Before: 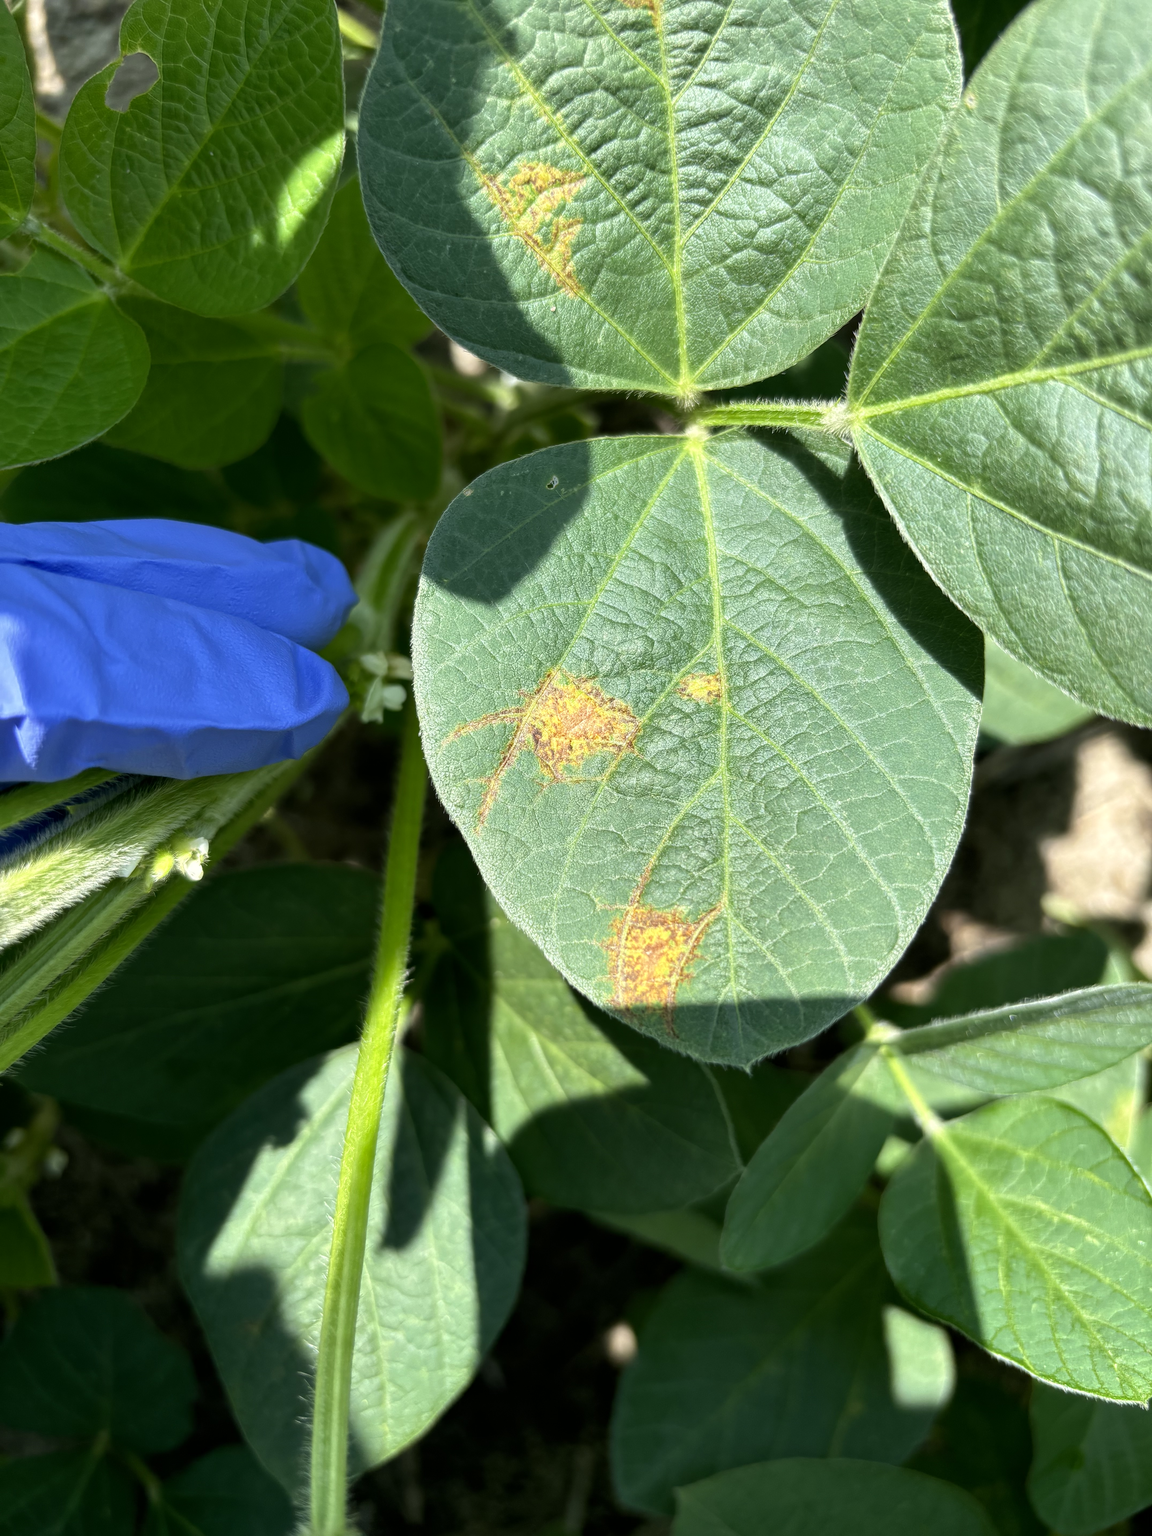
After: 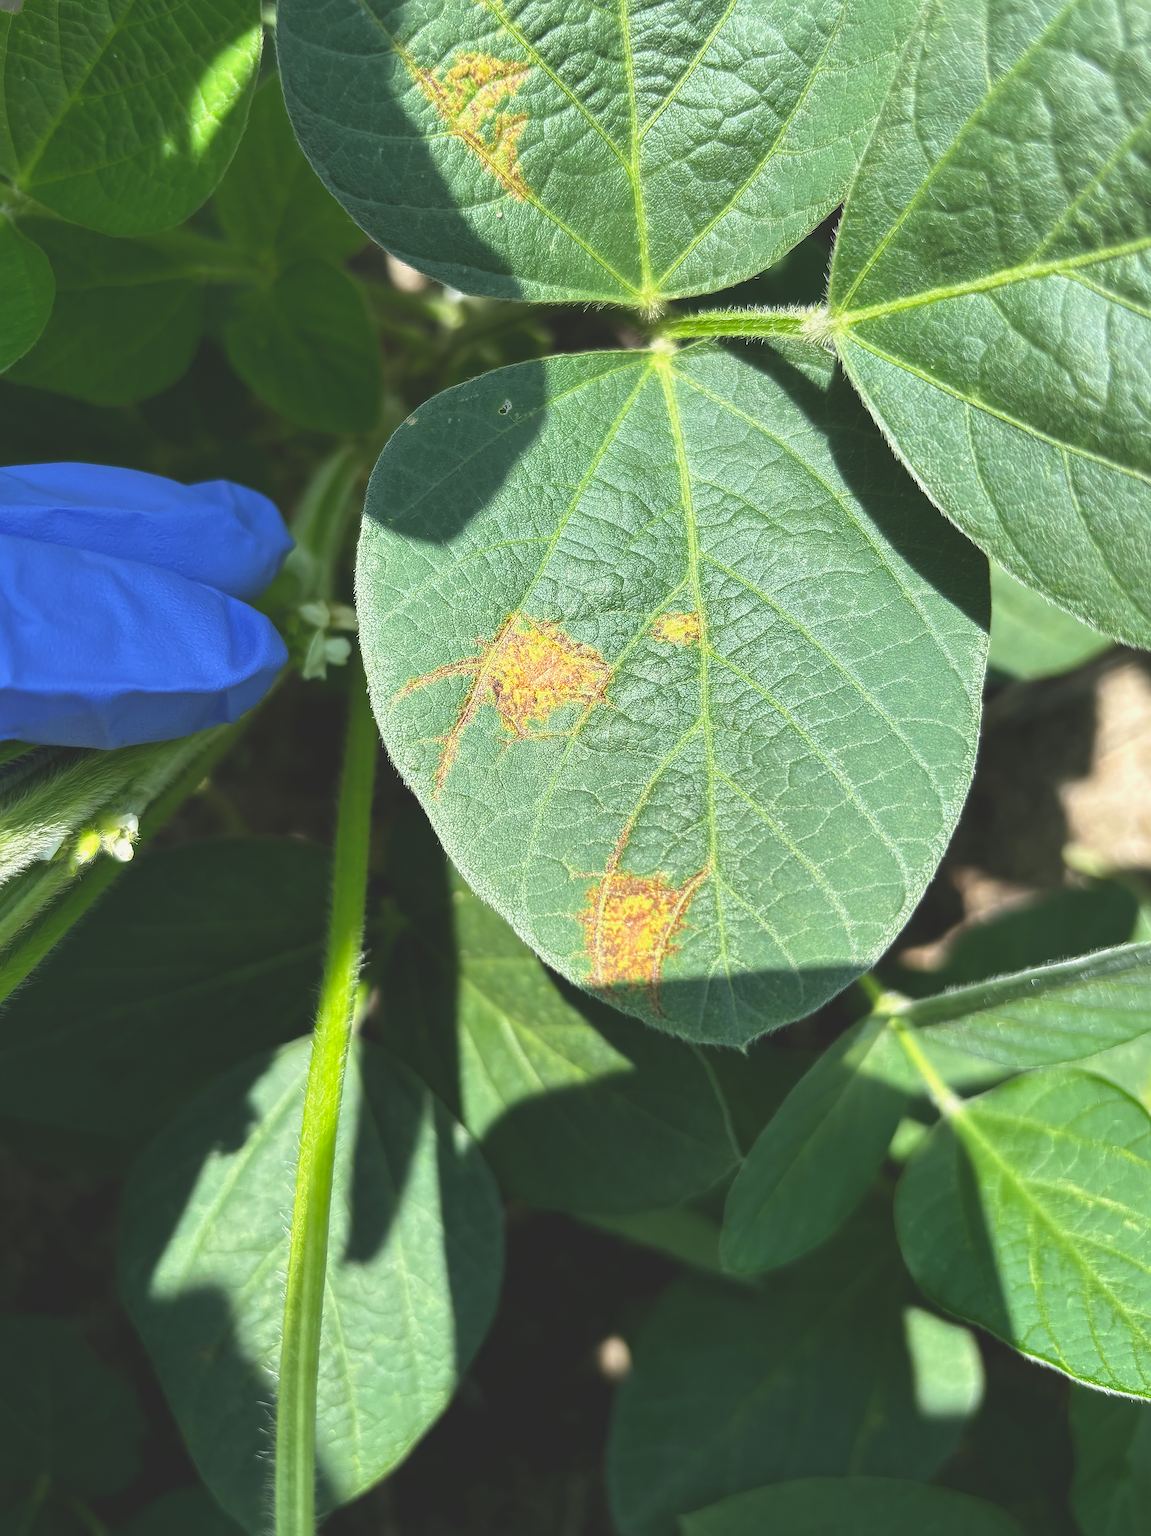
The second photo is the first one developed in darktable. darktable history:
sharpen: radius 1.4, amount 1.25, threshold 0.7
exposure: black level correction -0.025, exposure -0.117 EV, compensate highlight preservation false
crop and rotate: angle 1.96°, left 5.673%, top 5.673%
